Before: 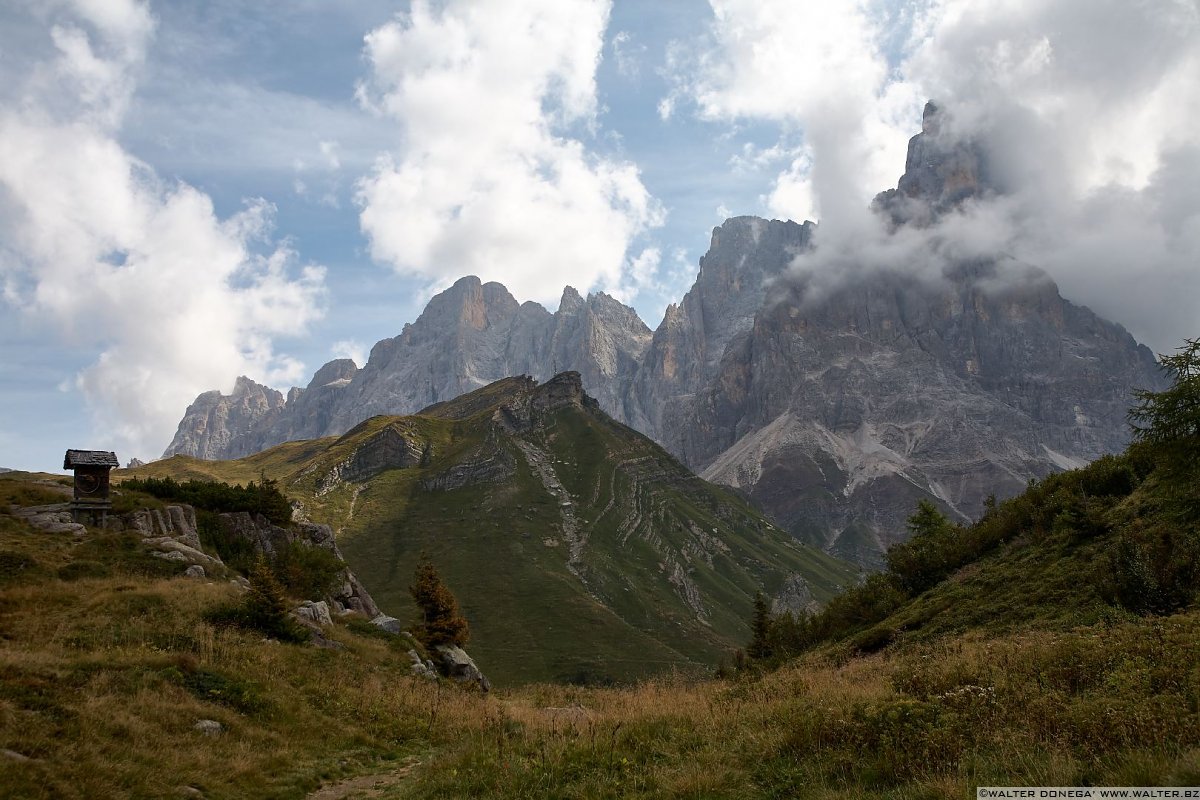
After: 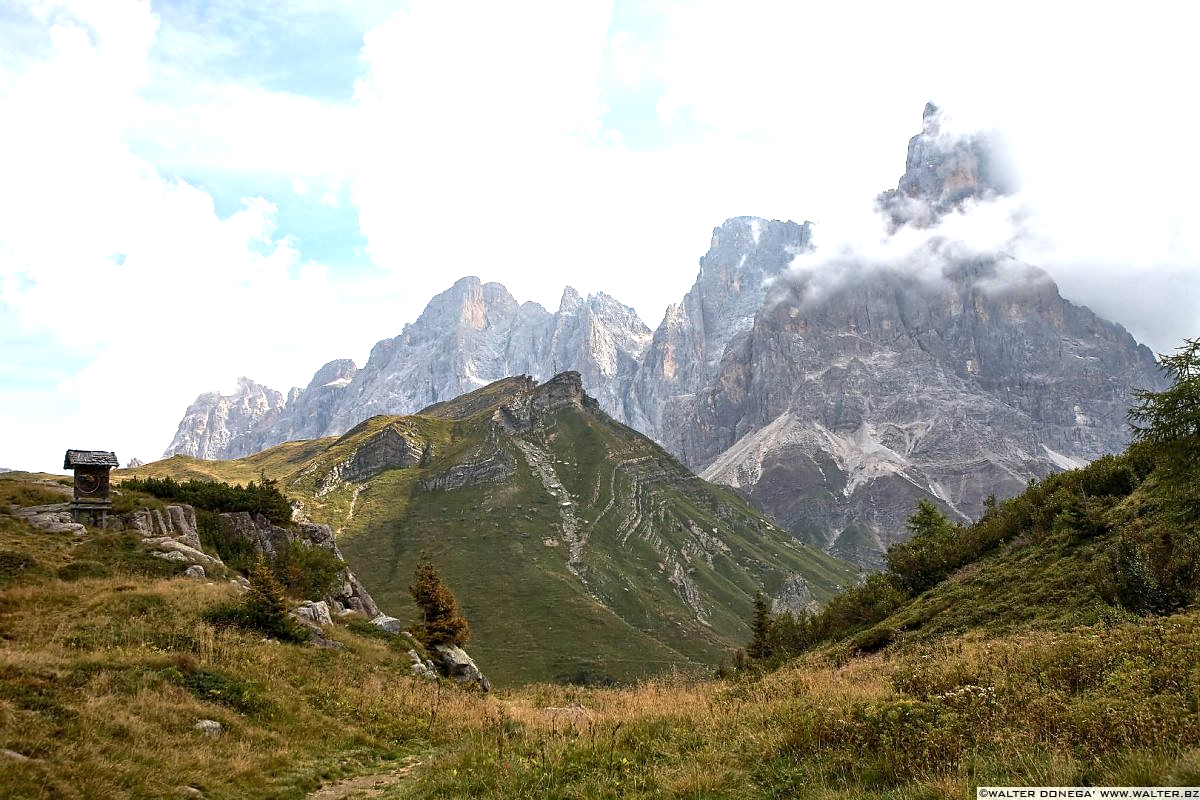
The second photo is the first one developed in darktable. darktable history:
contrast equalizer: octaves 7, y [[0.502, 0.505, 0.512, 0.529, 0.564, 0.588], [0.5 ×6], [0.502, 0.505, 0.512, 0.529, 0.564, 0.588], [0, 0.001, 0.001, 0.004, 0.008, 0.011], [0, 0.001, 0.001, 0.004, 0.008, 0.011]]
exposure: black level correction 0, exposure 1.391 EV, compensate highlight preservation false
